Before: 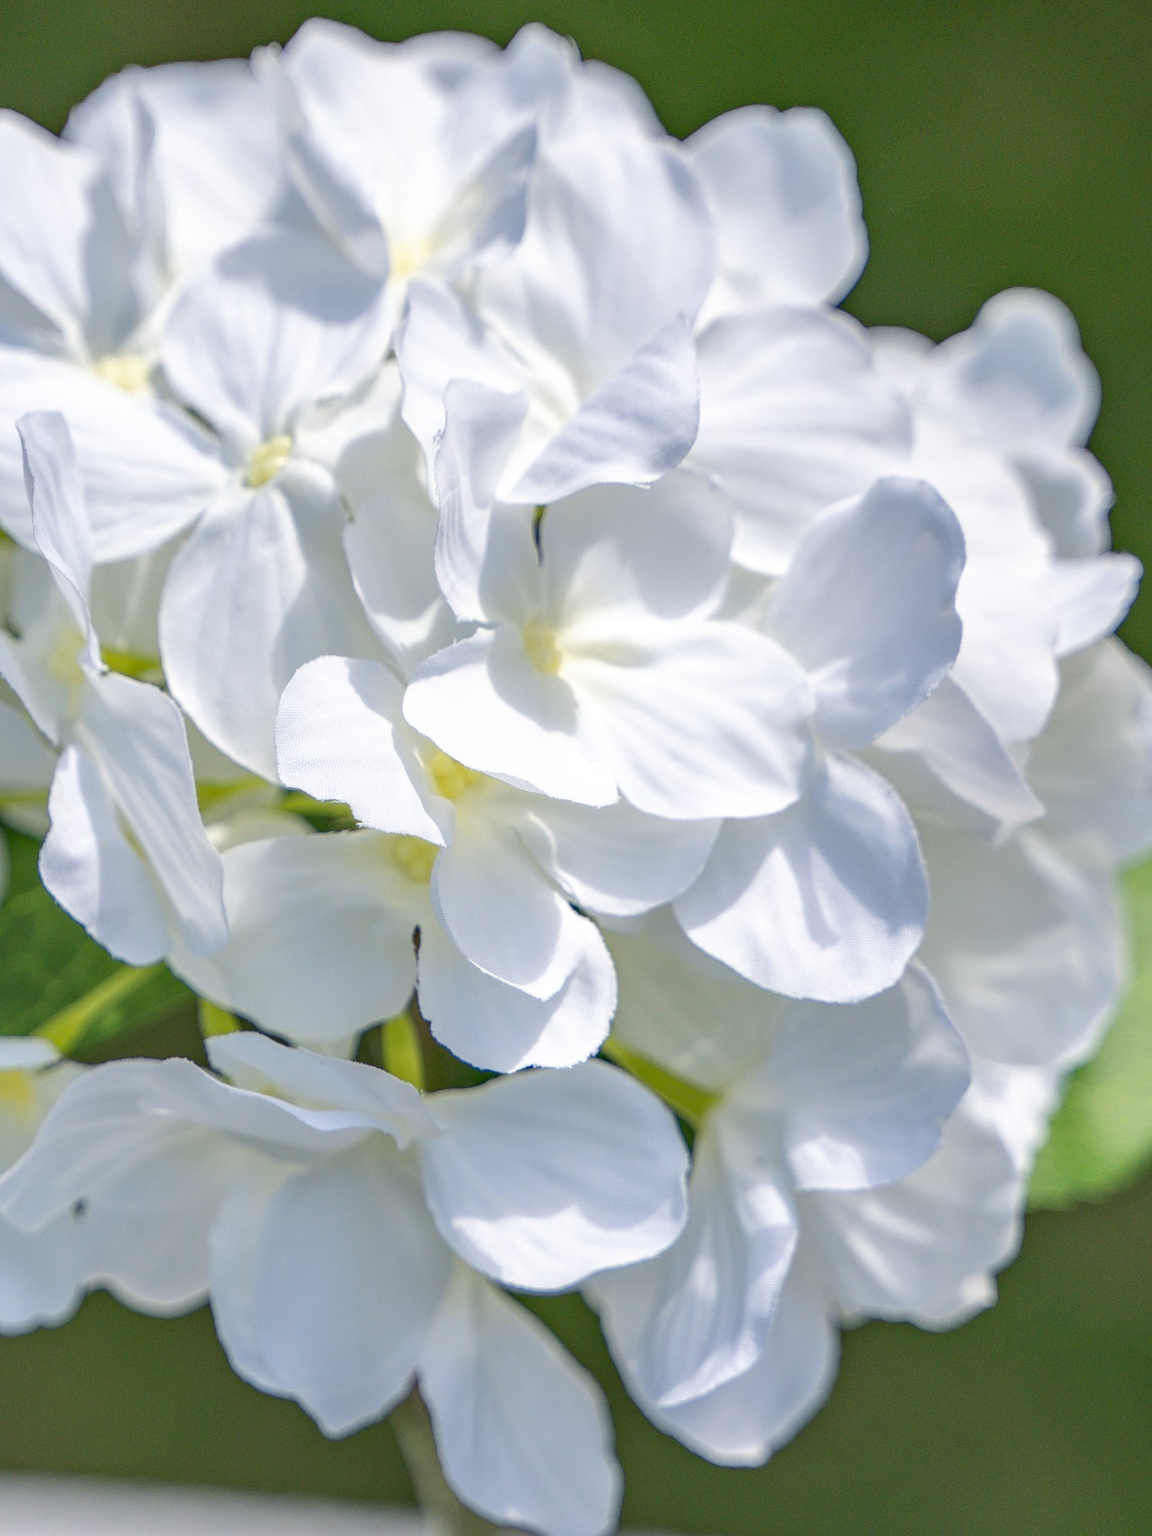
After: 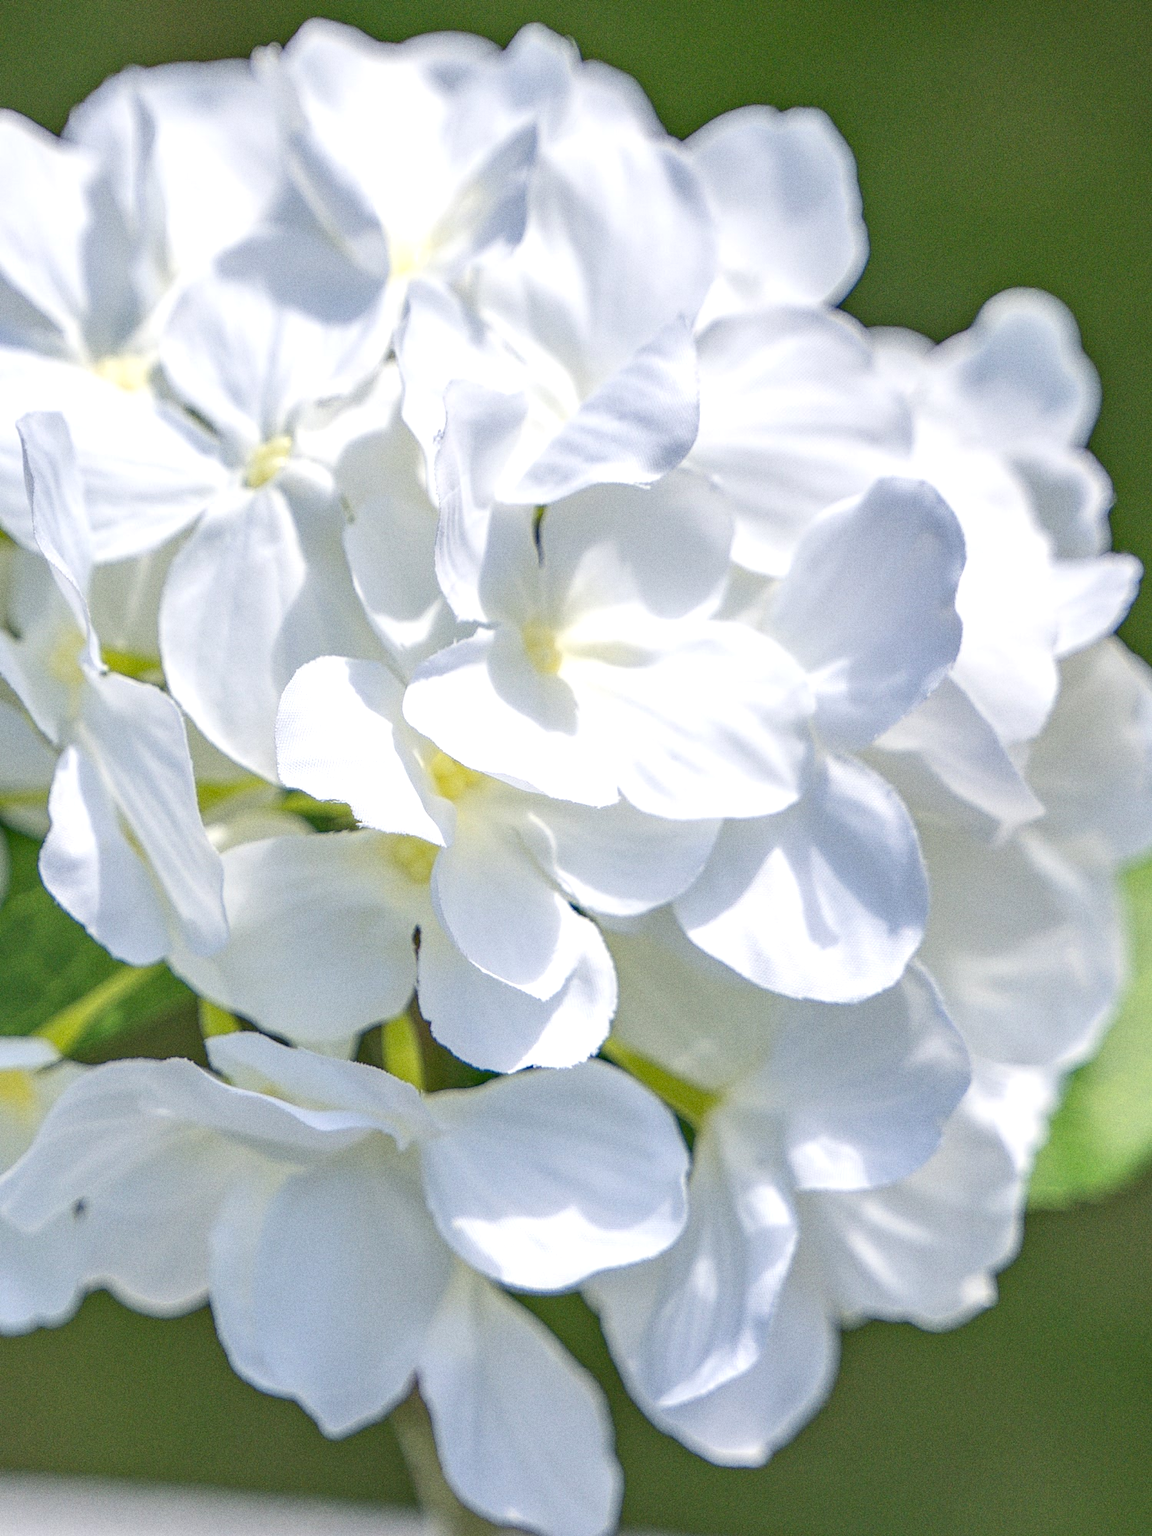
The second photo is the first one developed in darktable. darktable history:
grain: on, module defaults
exposure: exposure 0.217 EV, compensate highlight preservation false
